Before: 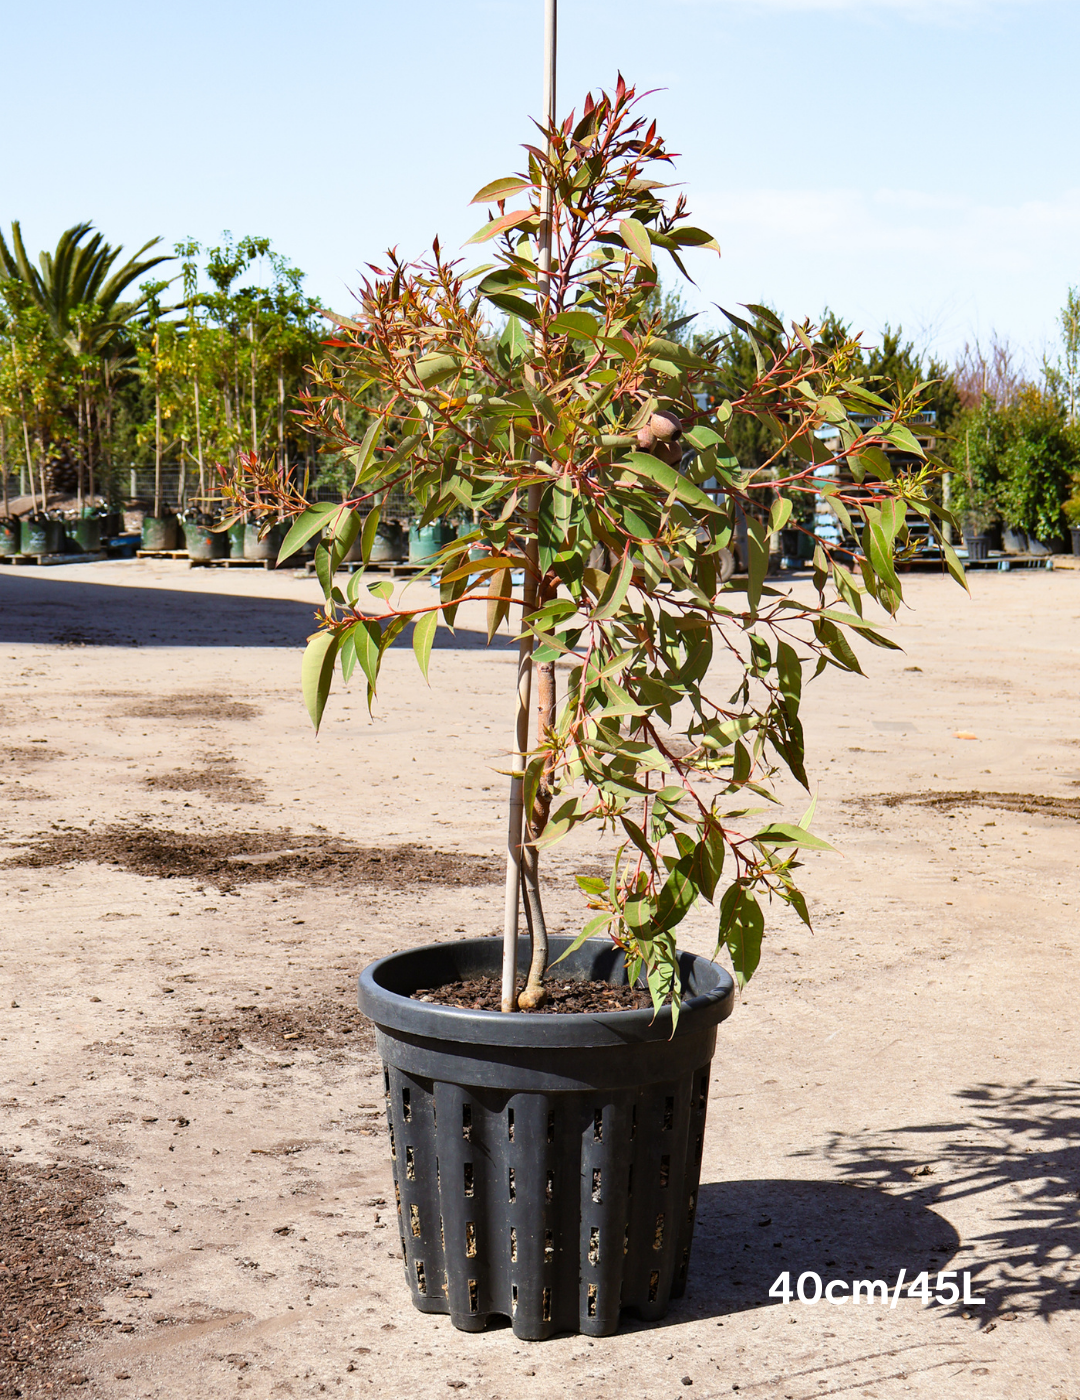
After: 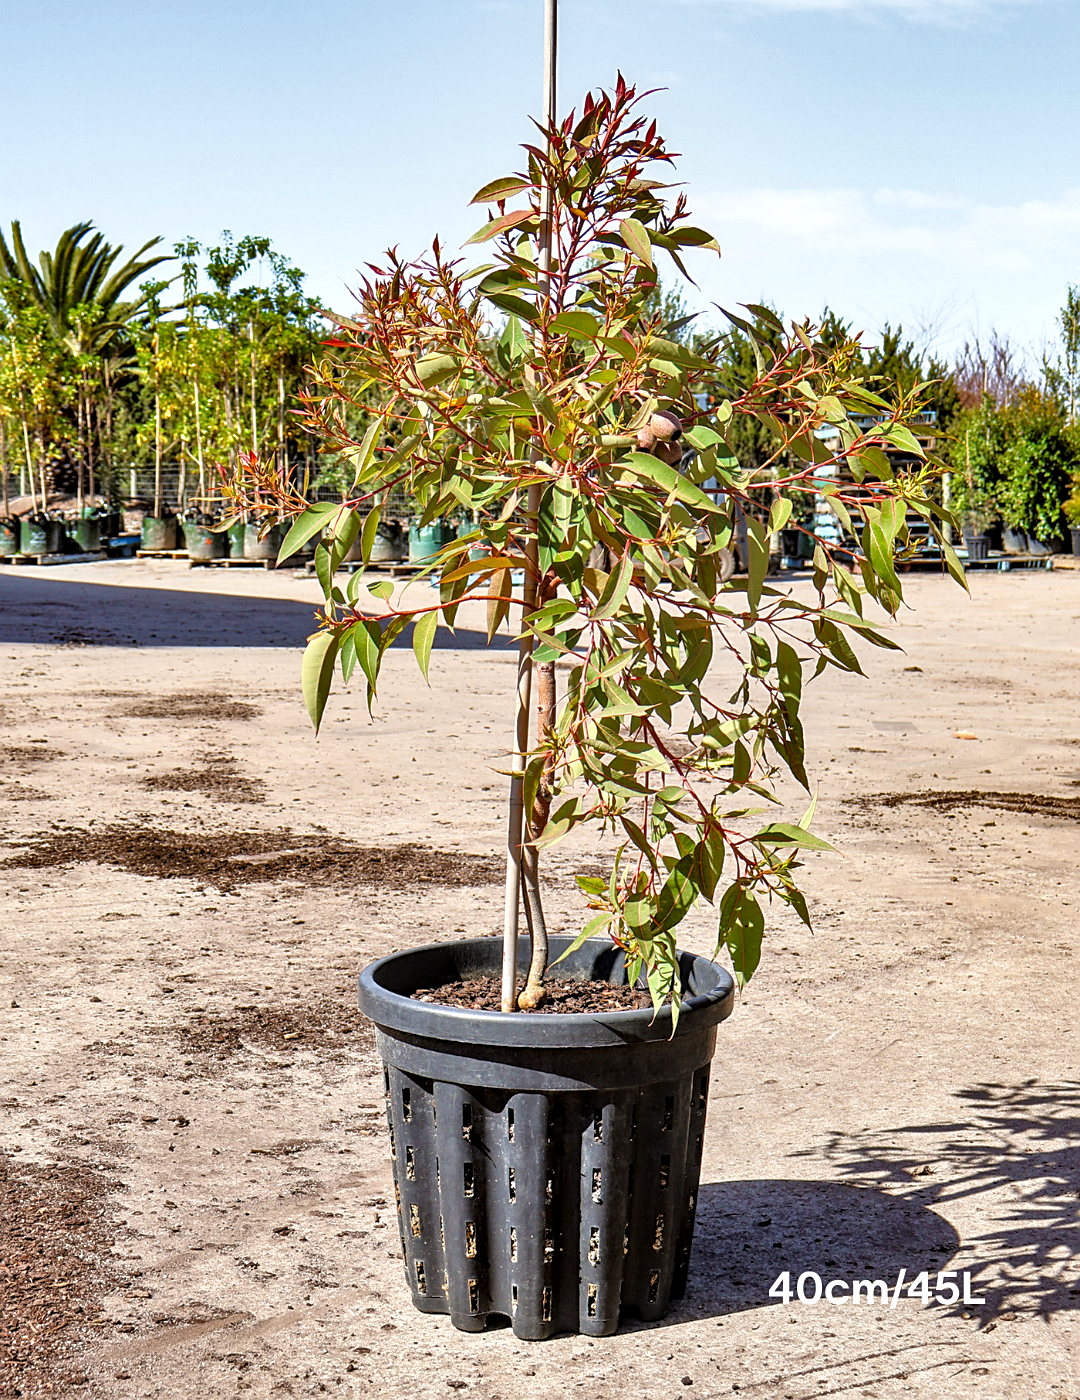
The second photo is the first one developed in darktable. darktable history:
local contrast: highlights 59%, detail 145%
sharpen: on, module defaults
shadows and highlights: shadows color adjustment 97.66%, soften with gaussian
tone equalizer: -7 EV 0.15 EV, -6 EV 0.6 EV, -5 EV 1.15 EV, -4 EV 1.33 EV, -3 EV 1.15 EV, -2 EV 0.6 EV, -1 EV 0.15 EV, mask exposure compensation -0.5 EV
